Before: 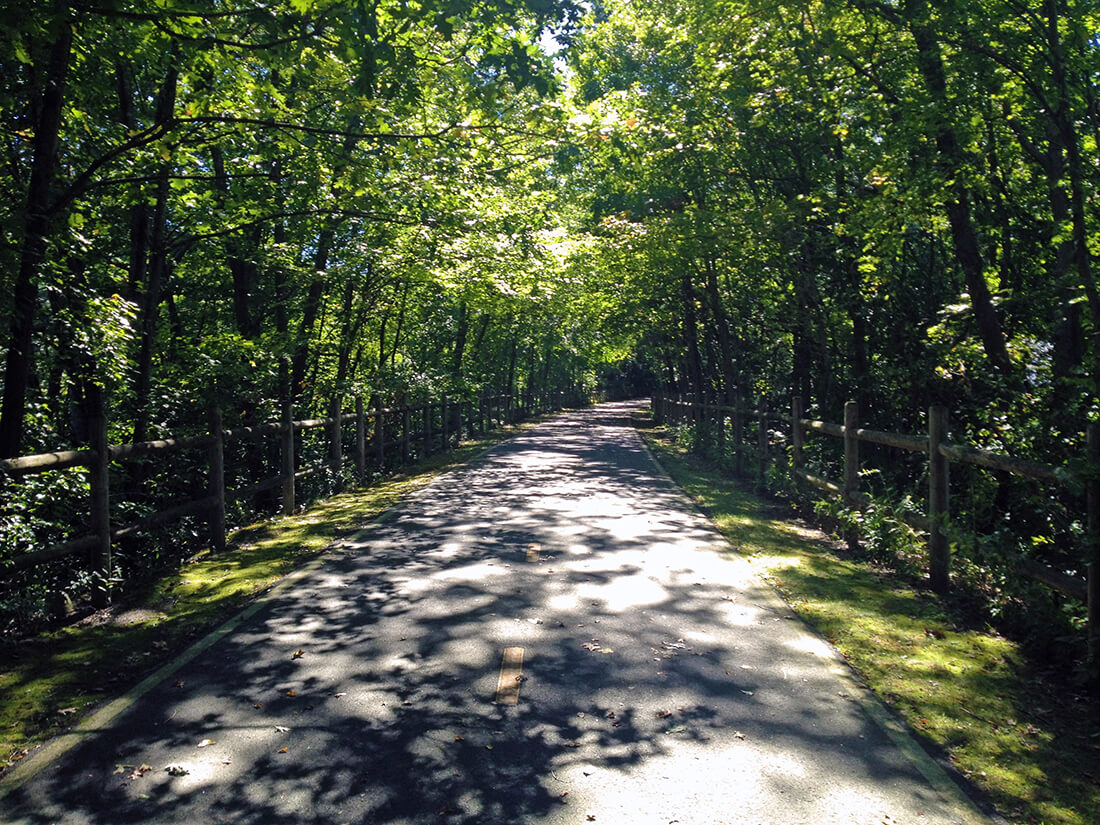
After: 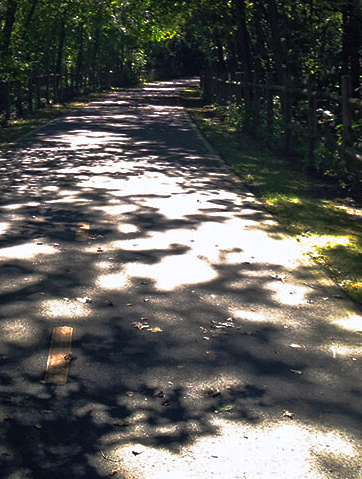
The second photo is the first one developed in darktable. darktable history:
crop: left 41.031%, top 39.008%, right 25.998%, bottom 2.922%
base curve: curves: ch0 [(0, 0) (0.564, 0.291) (0.802, 0.731) (1, 1)], preserve colors none
